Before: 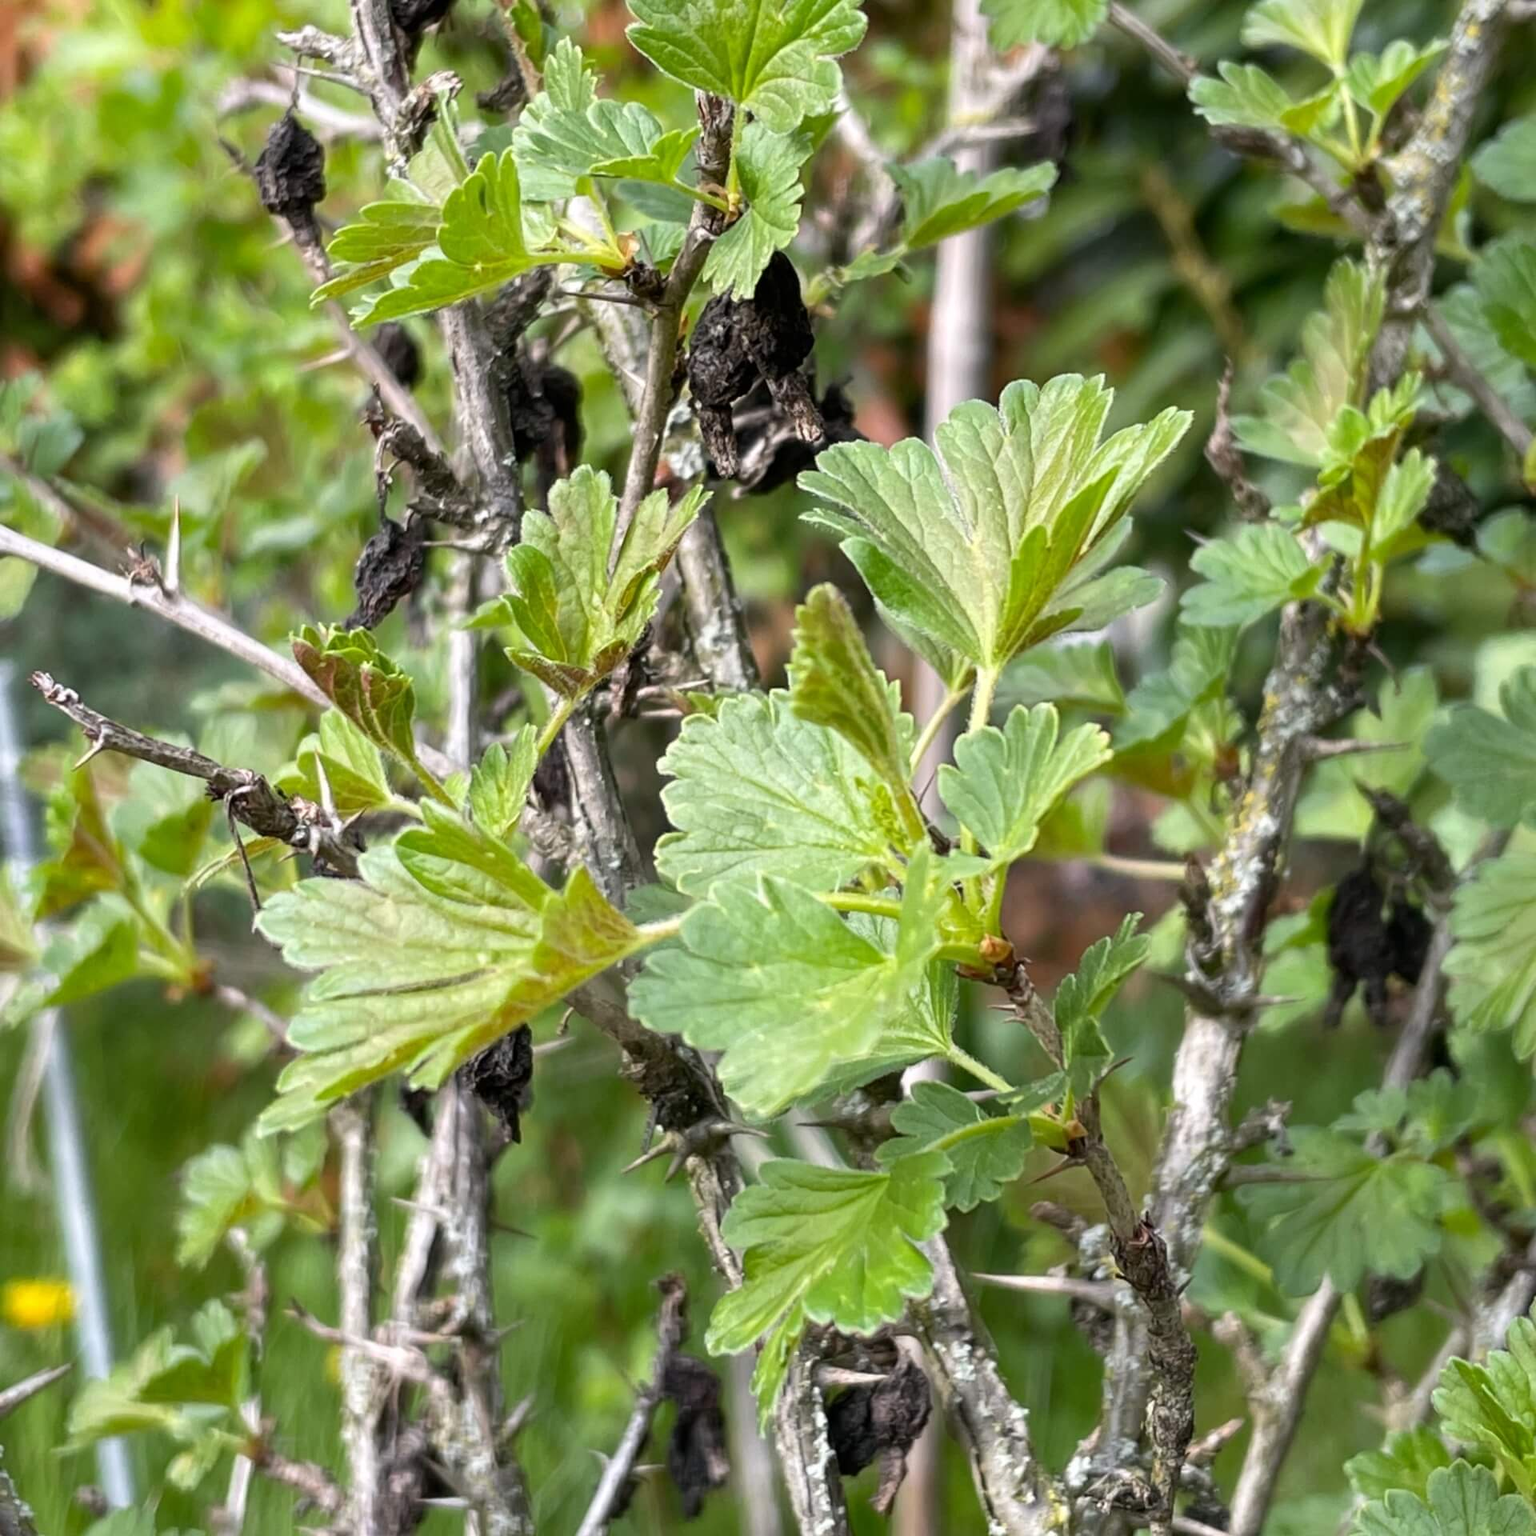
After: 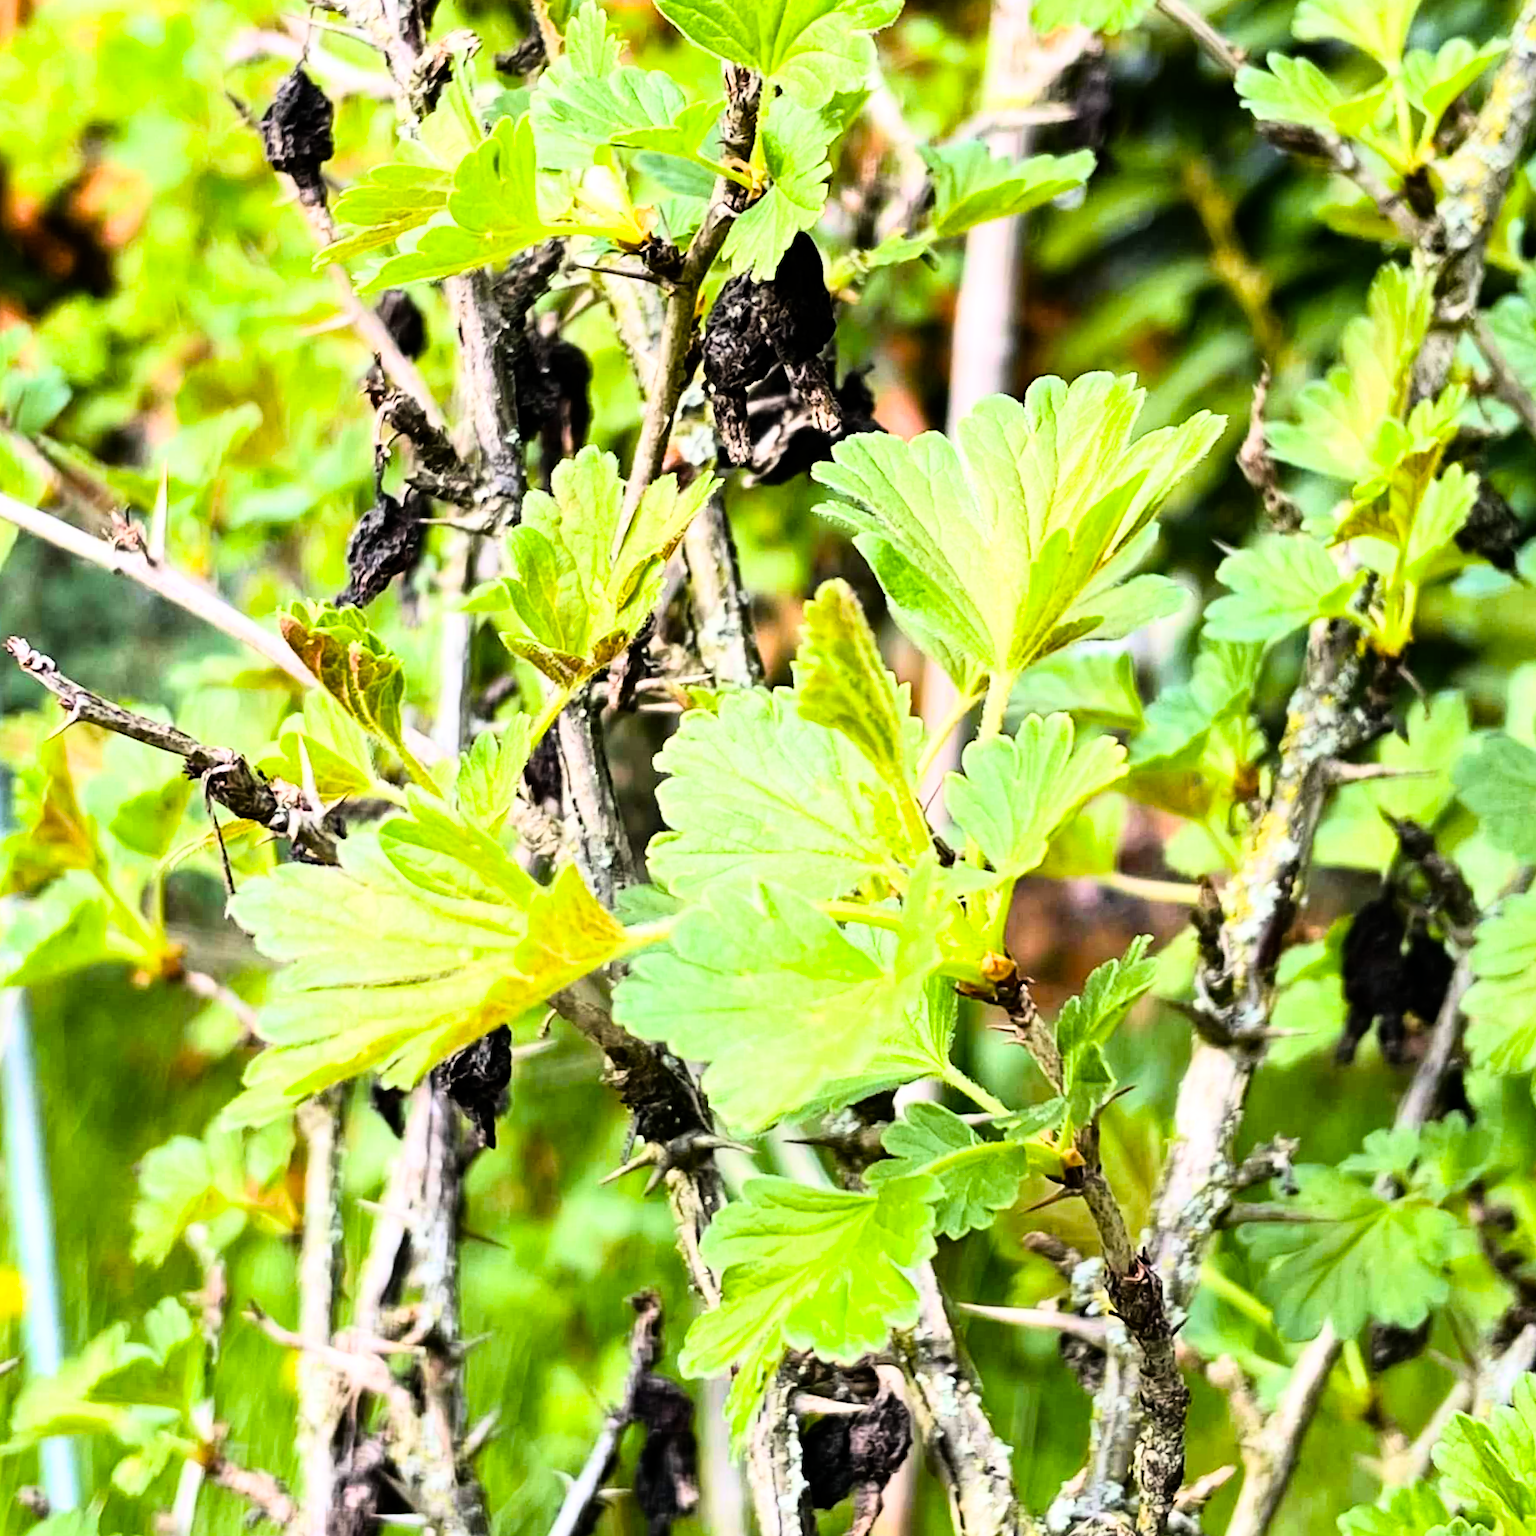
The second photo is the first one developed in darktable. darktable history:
rgb curve: curves: ch0 [(0, 0) (0.21, 0.15) (0.24, 0.21) (0.5, 0.75) (0.75, 0.96) (0.89, 0.99) (1, 1)]; ch1 [(0, 0.02) (0.21, 0.13) (0.25, 0.2) (0.5, 0.67) (0.75, 0.9) (0.89, 0.97) (1, 1)]; ch2 [(0, 0.02) (0.21, 0.13) (0.25, 0.2) (0.5, 0.67) (0.75, 0.9) (0.89, 0.97) (1, 1)], compensate middle gray true
velvia: strength 32%, mid-tones bias 0.2
haze removal: compatibility mode true, adaptive false
crop and rotate: angle -2.38°
